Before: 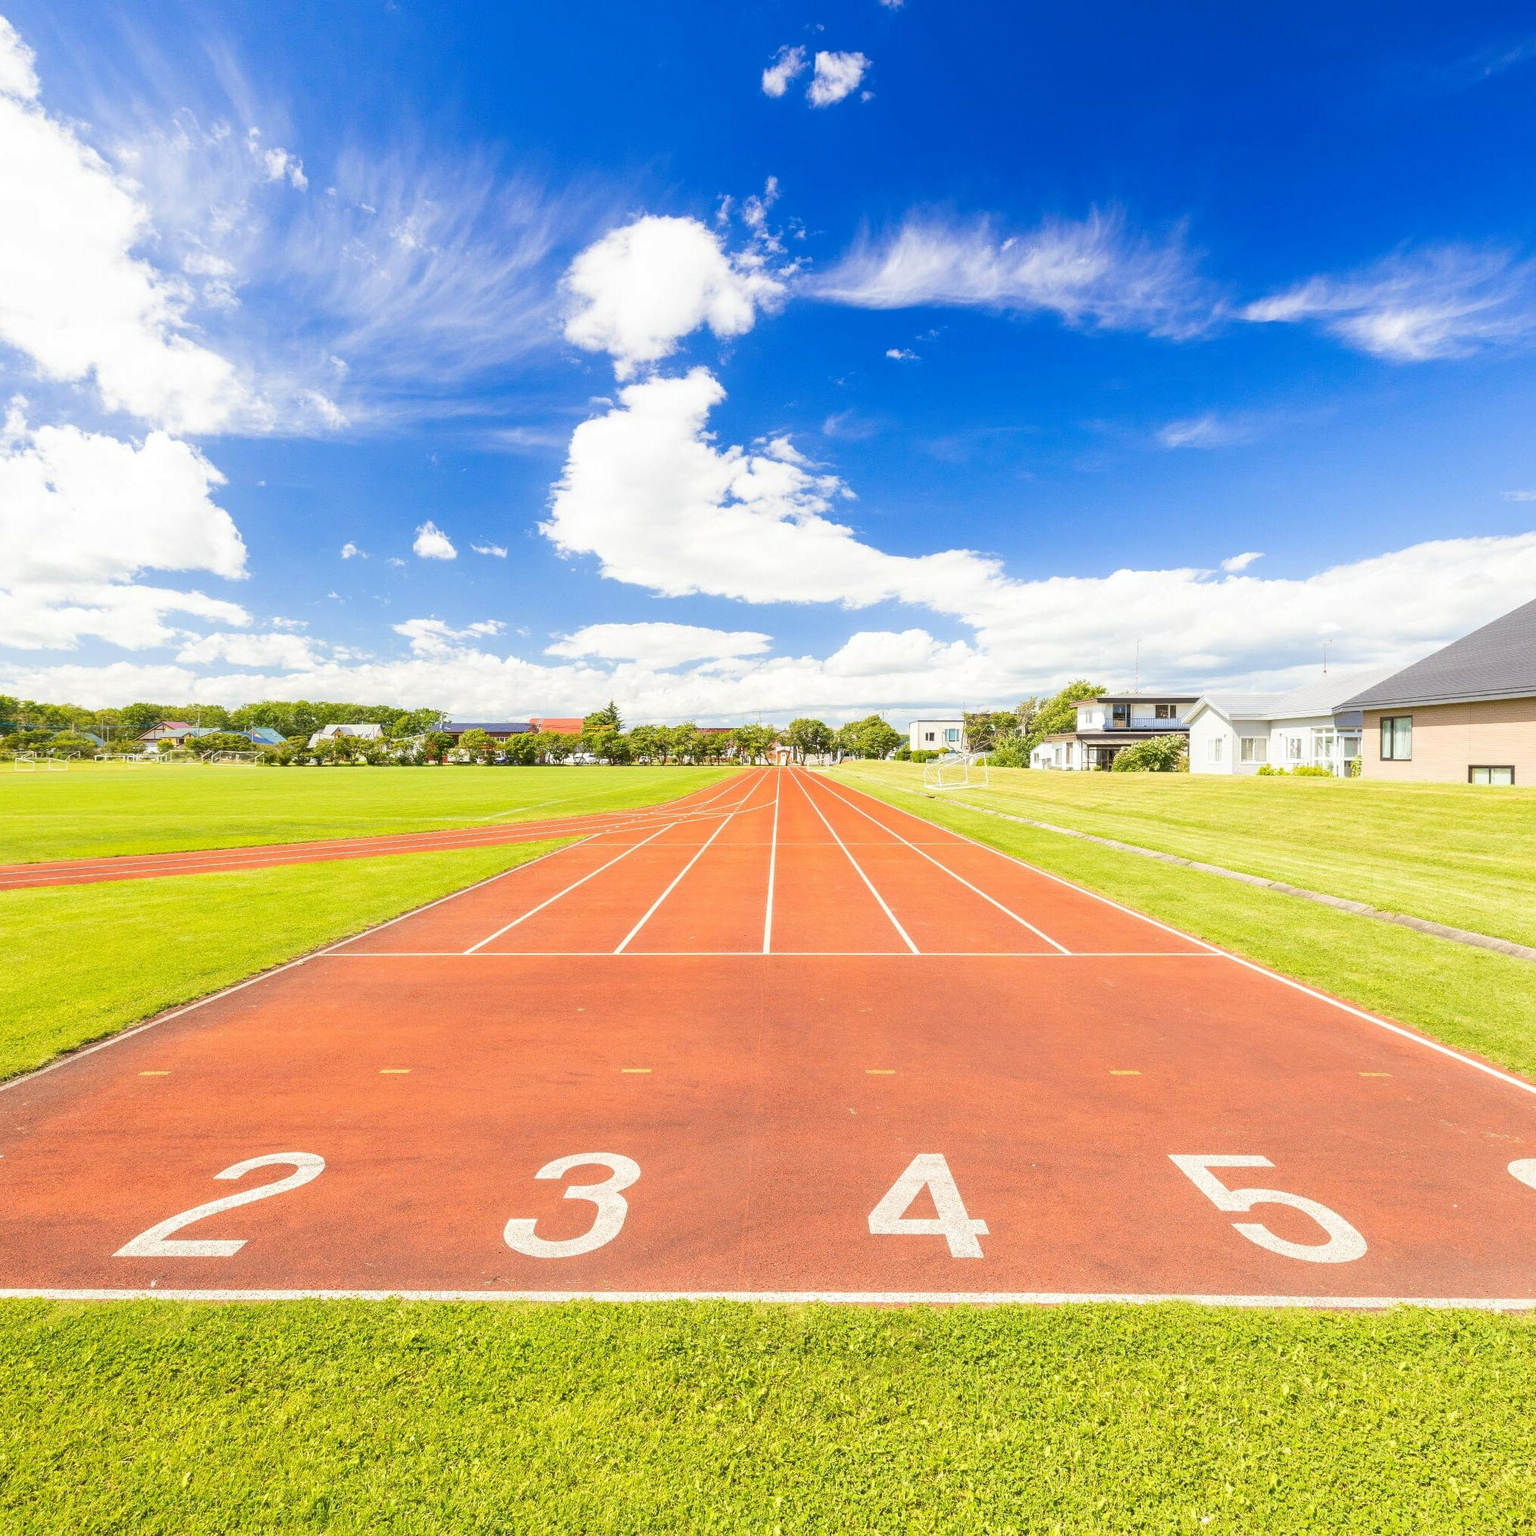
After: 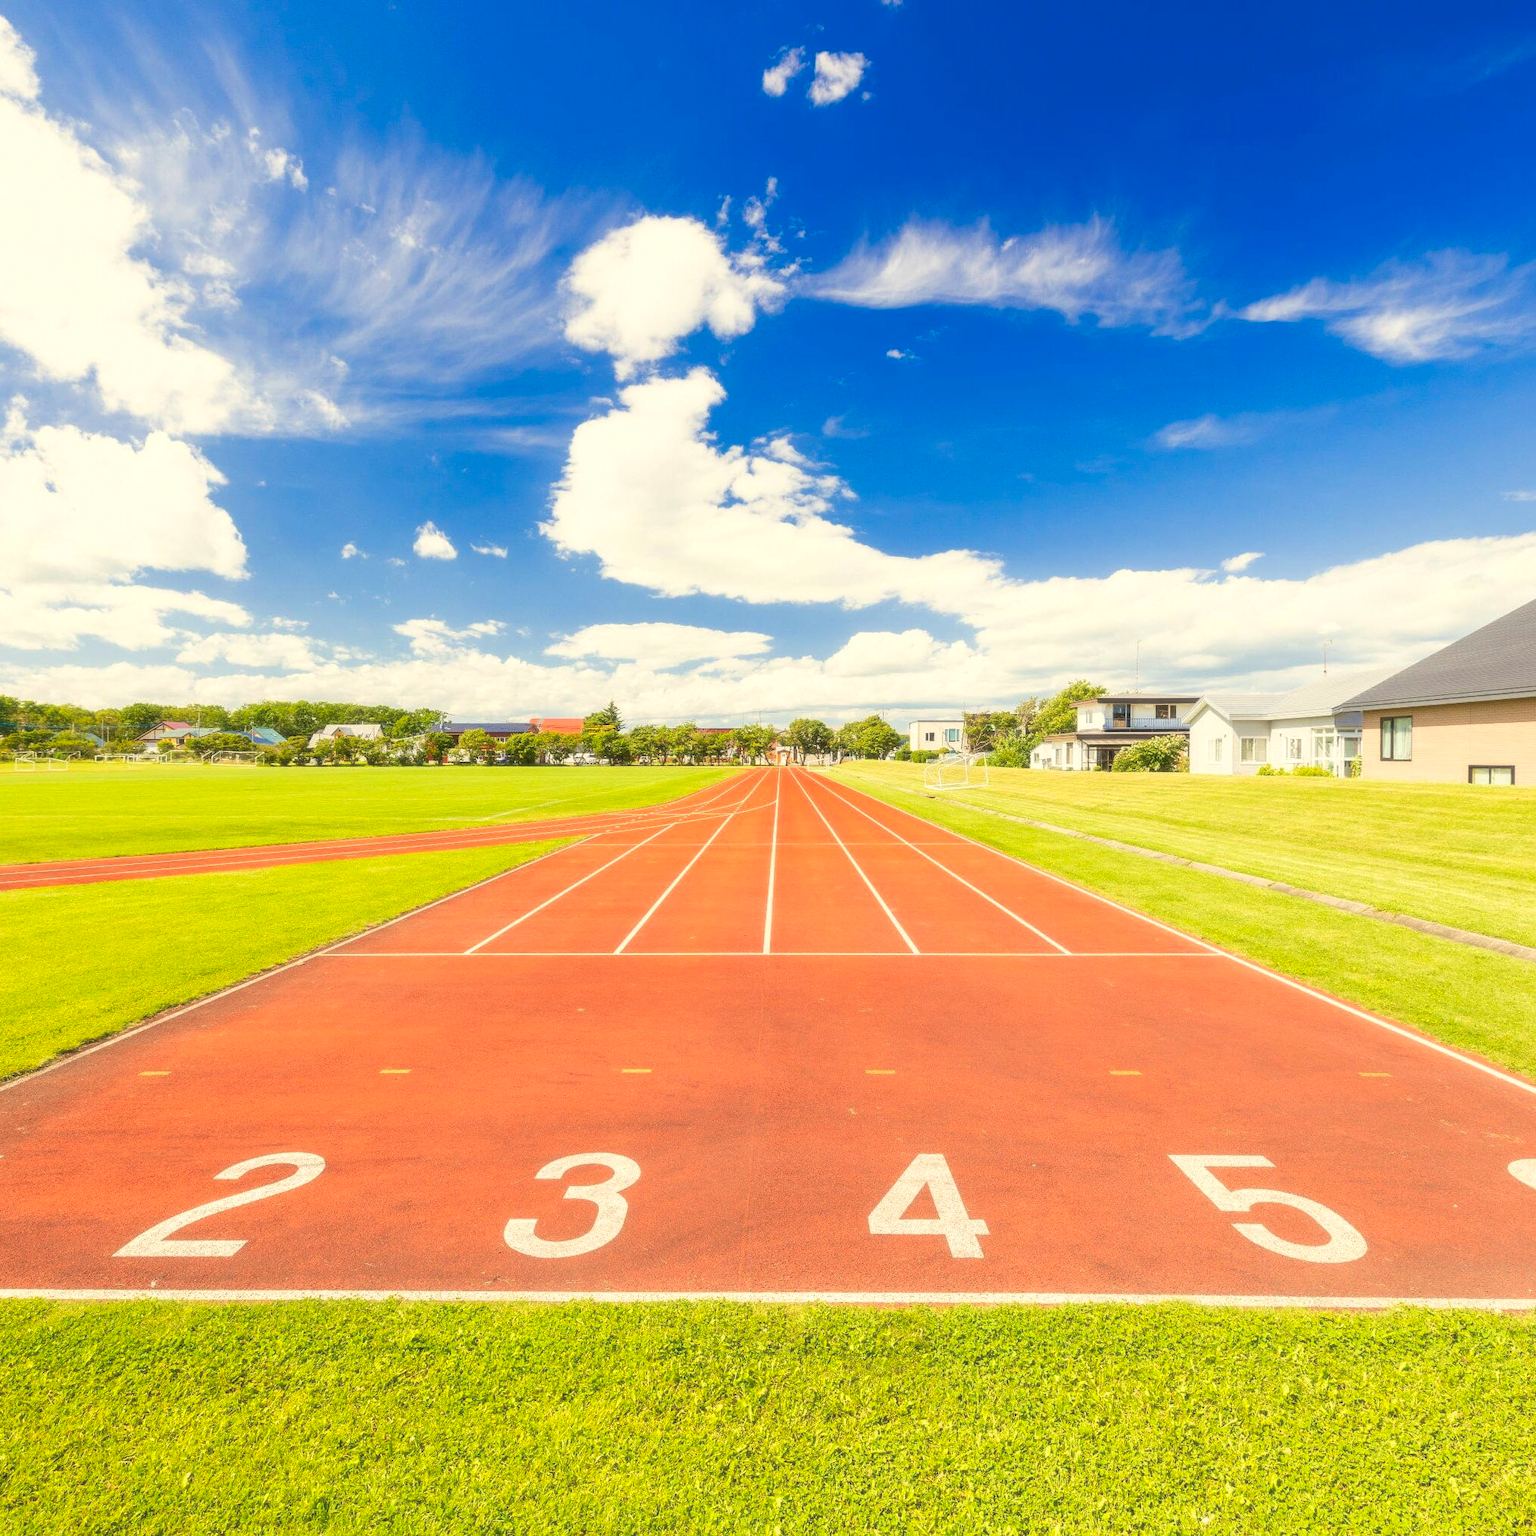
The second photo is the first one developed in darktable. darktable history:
white balance: red 1.029, blue 0.92
color zones: curves: ch0 [(0, 0.613) (0.01, 0.613) (0.245, 0.448) (0.498, 0.529) (0.642, 0.665) (0.879, 0.777) (0.99, 0.613)]; ch1 [(0, 0) (0.143, 0) (0.286, 0) (0.429, 0) (0.571, 0) (0.714, 0) (0.857, 0)], mix -121.96%
soften: size 10%, saturation 50%, brightness 0.2 EV, mix 10%
